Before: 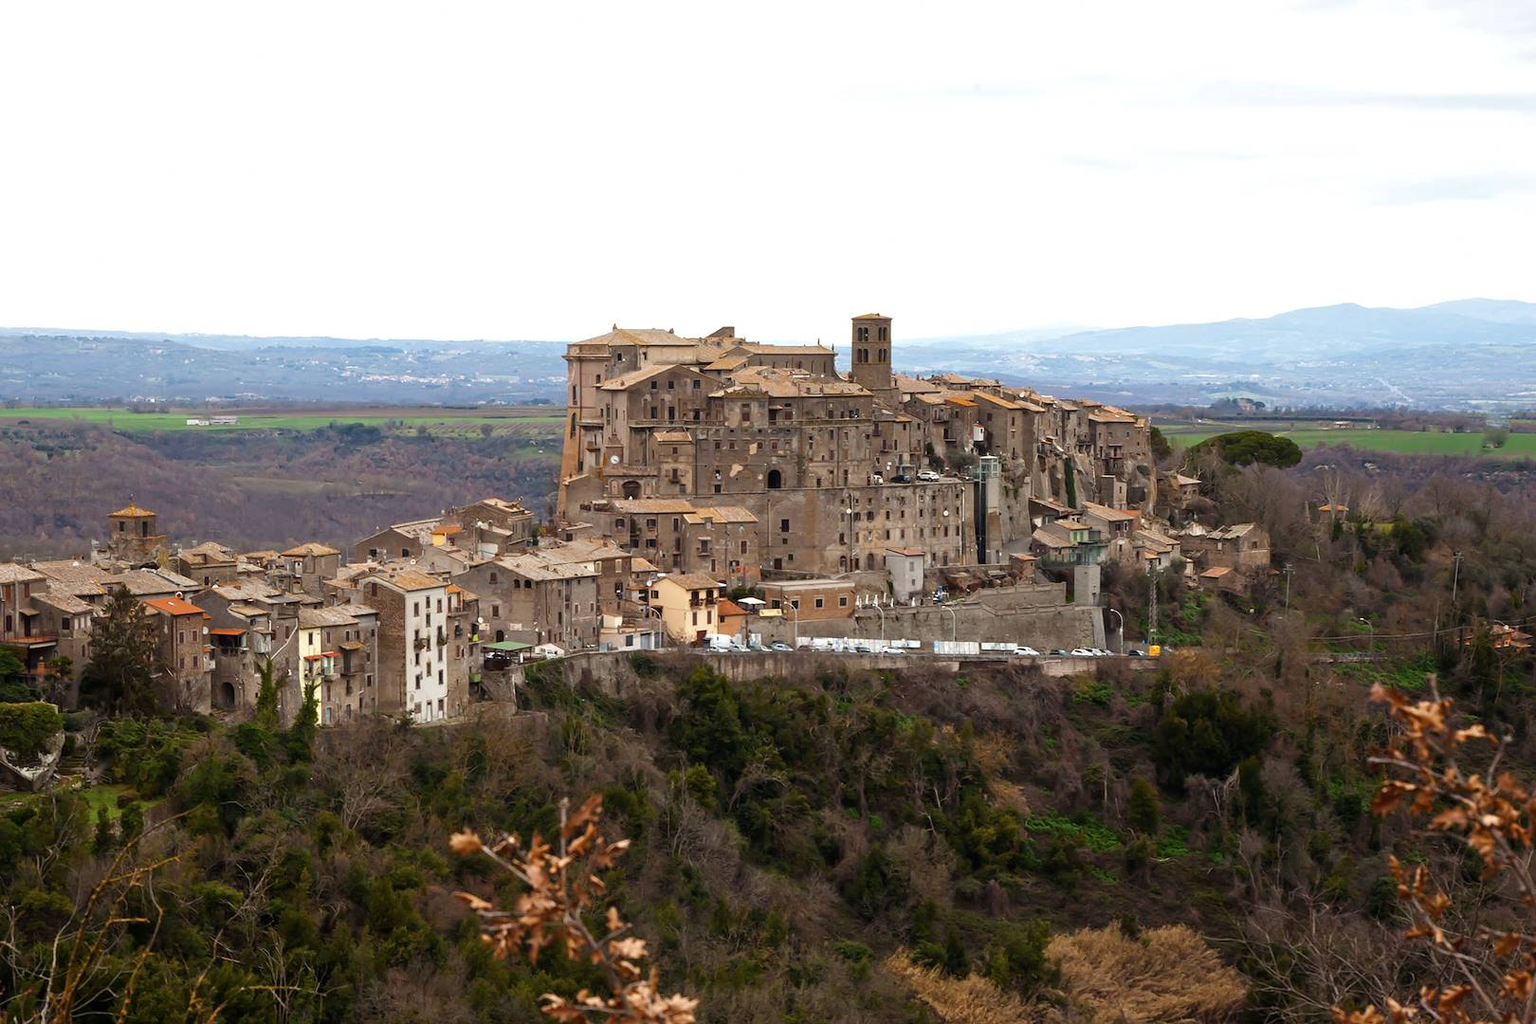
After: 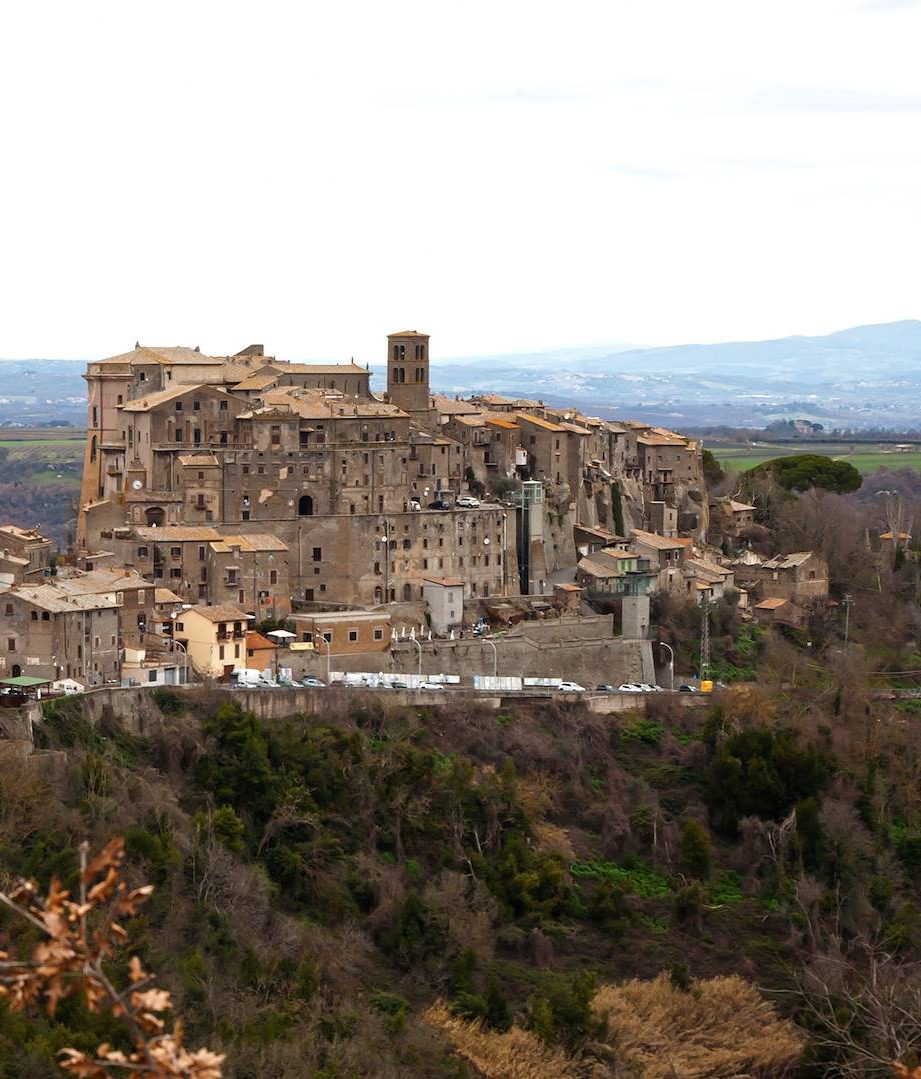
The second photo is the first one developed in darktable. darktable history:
crop: left 31.592%, top 0.005%, right 11.499%
